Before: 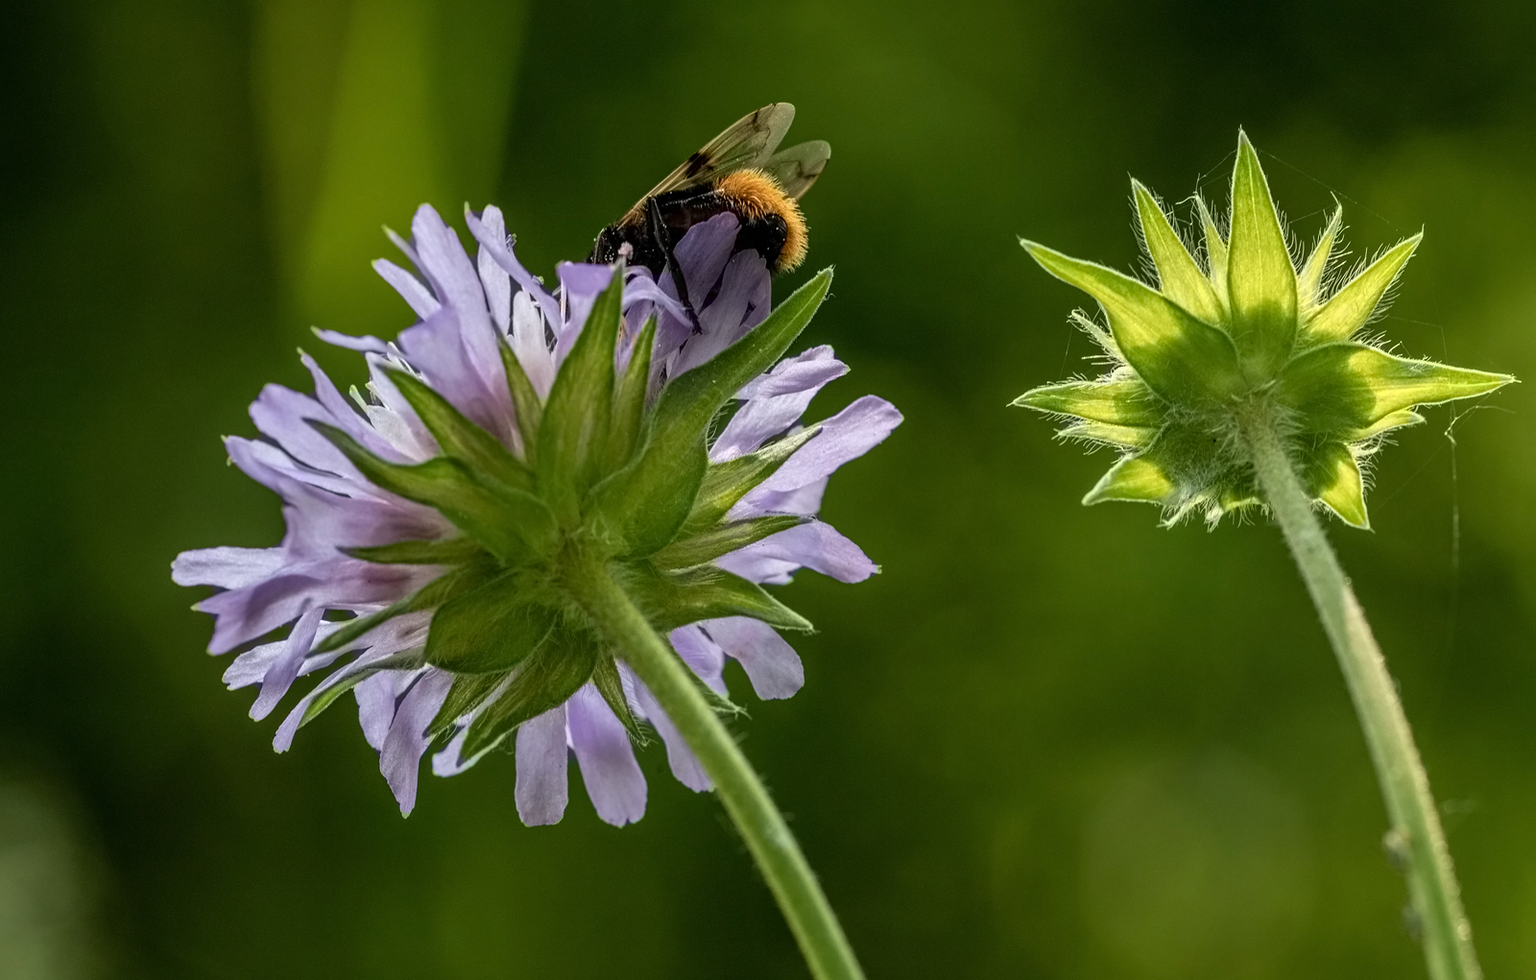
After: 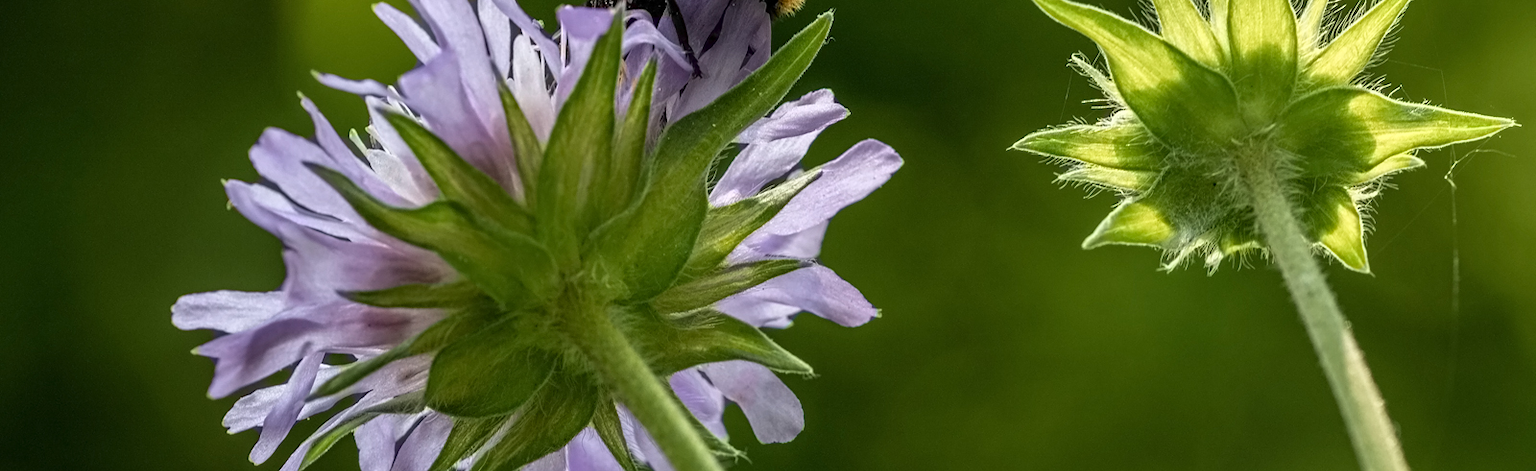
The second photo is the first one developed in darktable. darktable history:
shadows and highlights: shadows 1.25, highlights 41.58, highlights color adjustment 0.693%
crop and rotate: top 26.252%, bottom 25.648%
